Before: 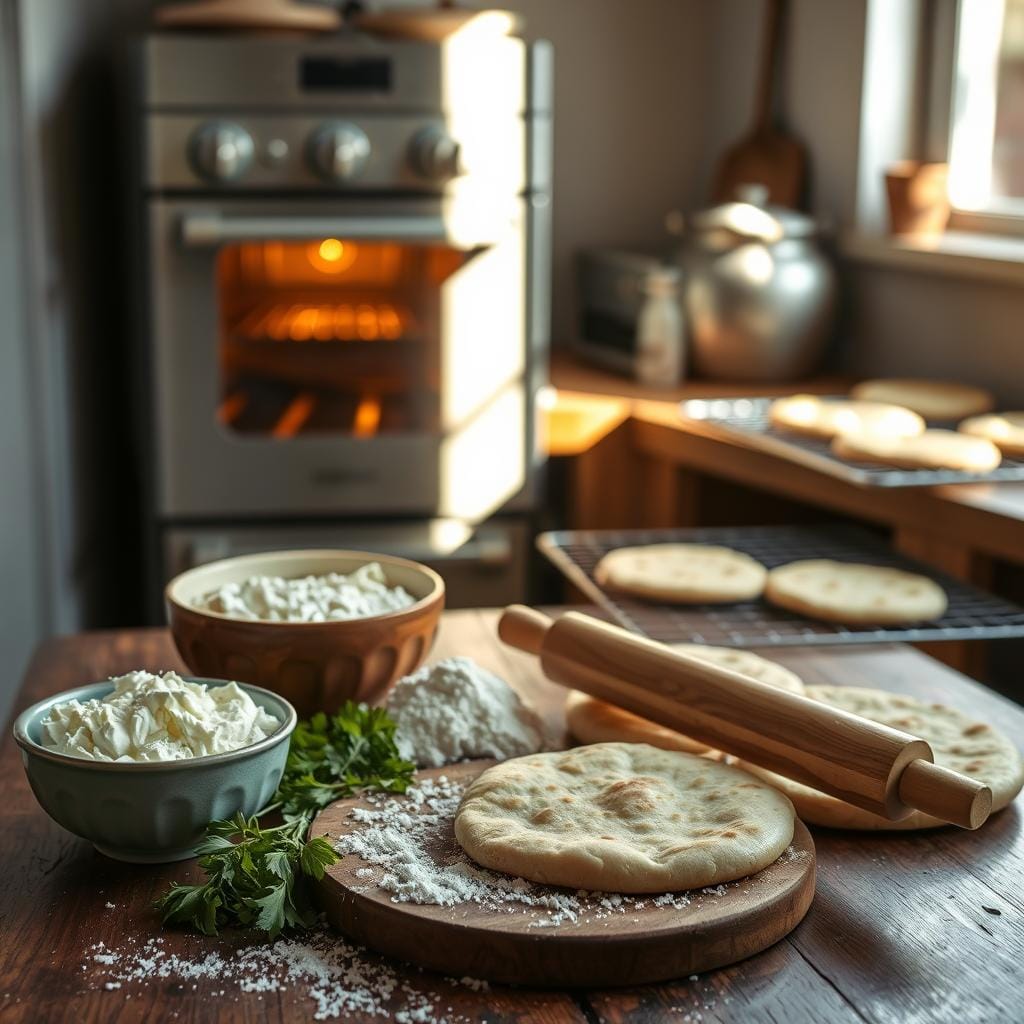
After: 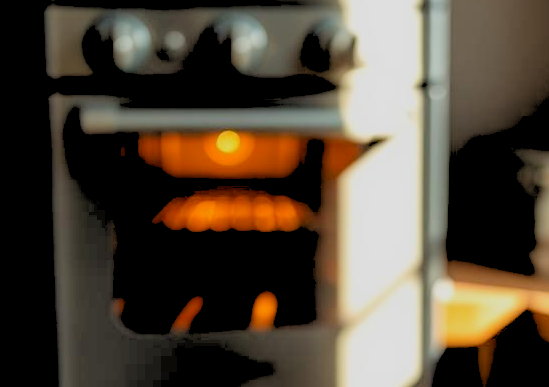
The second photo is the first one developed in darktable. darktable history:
exposure: black level correction 0.009, exposure -0.637 EV, compensate highlight preservation false
crop: left 10.121%, top 10.631%, right 36.218%, bottom 51.526%
rgb levels: levels [[0.027, 0.429, 0.996], [0, 0.5, 1], [0, 0.5, 1]]
